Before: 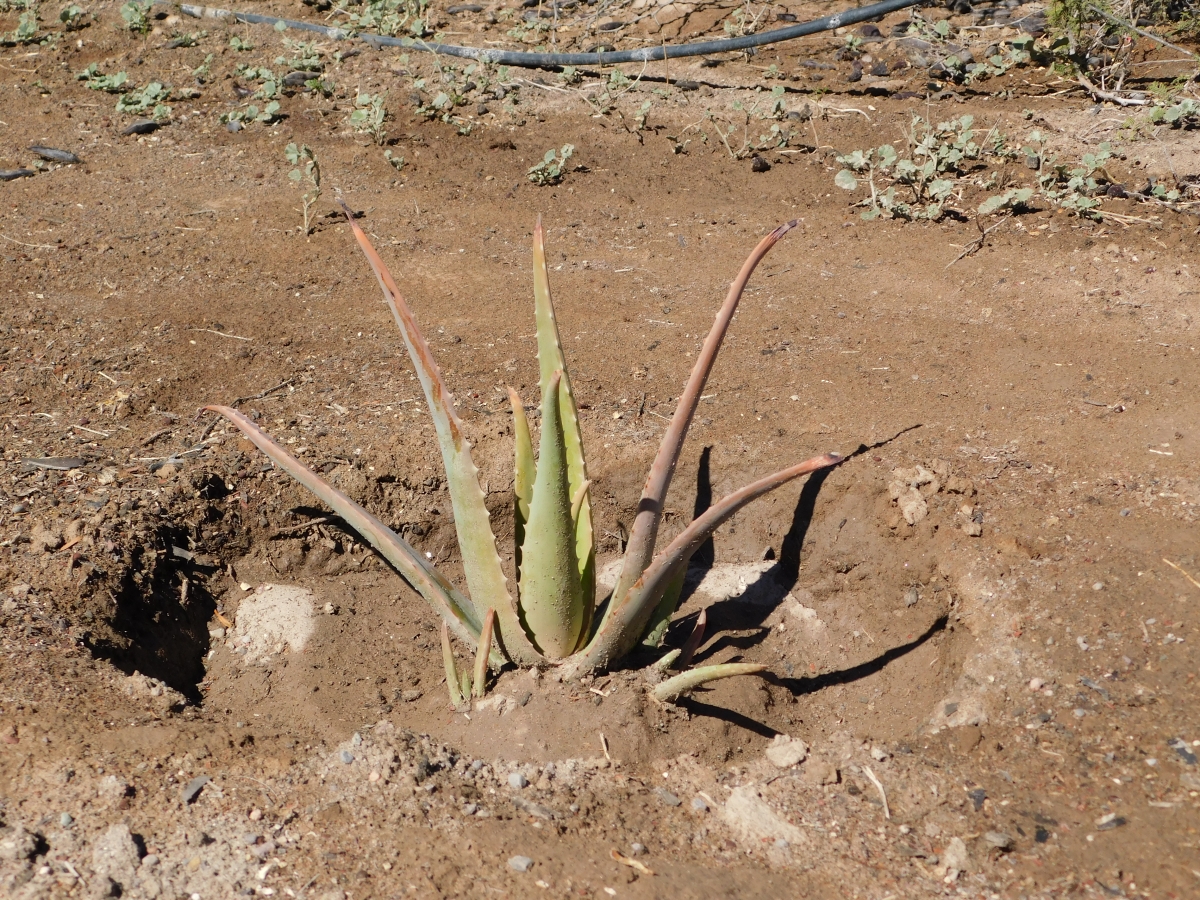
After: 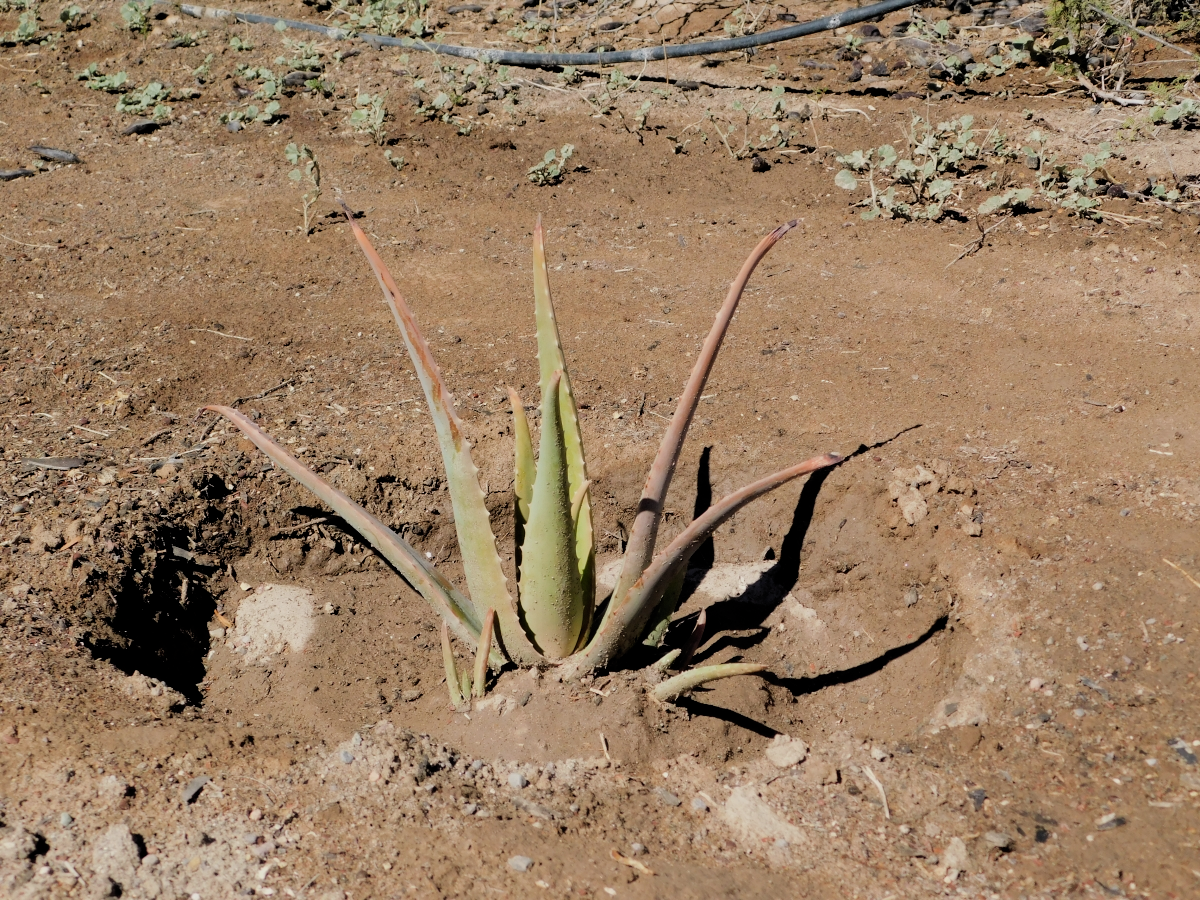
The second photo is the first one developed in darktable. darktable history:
filmic rgb: black relative exposure -7.74 EV, white relative exposure 4.46 EV, threshold 5.95 EV, target black luminance 0%, hardness 3.76, latitude 50.68%, contrast 1.073, highlights saturation mix 9.81%, shadows ↔ highlights balance -0.241%, enable highlight reconstruction true
